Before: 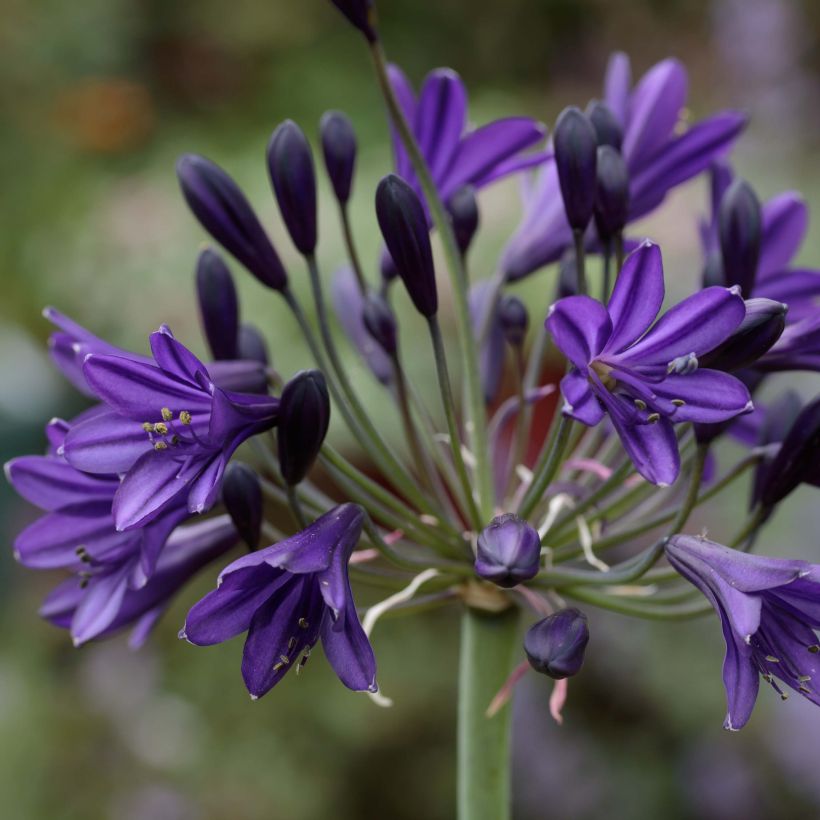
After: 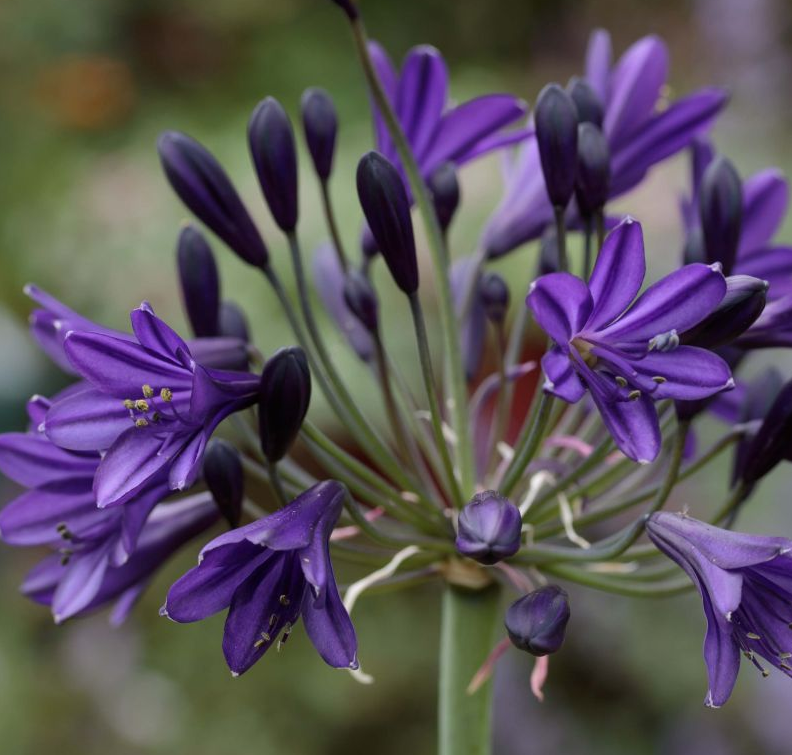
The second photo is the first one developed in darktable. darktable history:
crop: left 2.323%, top 2.907%, right 0.985%, bottom 4.922%
